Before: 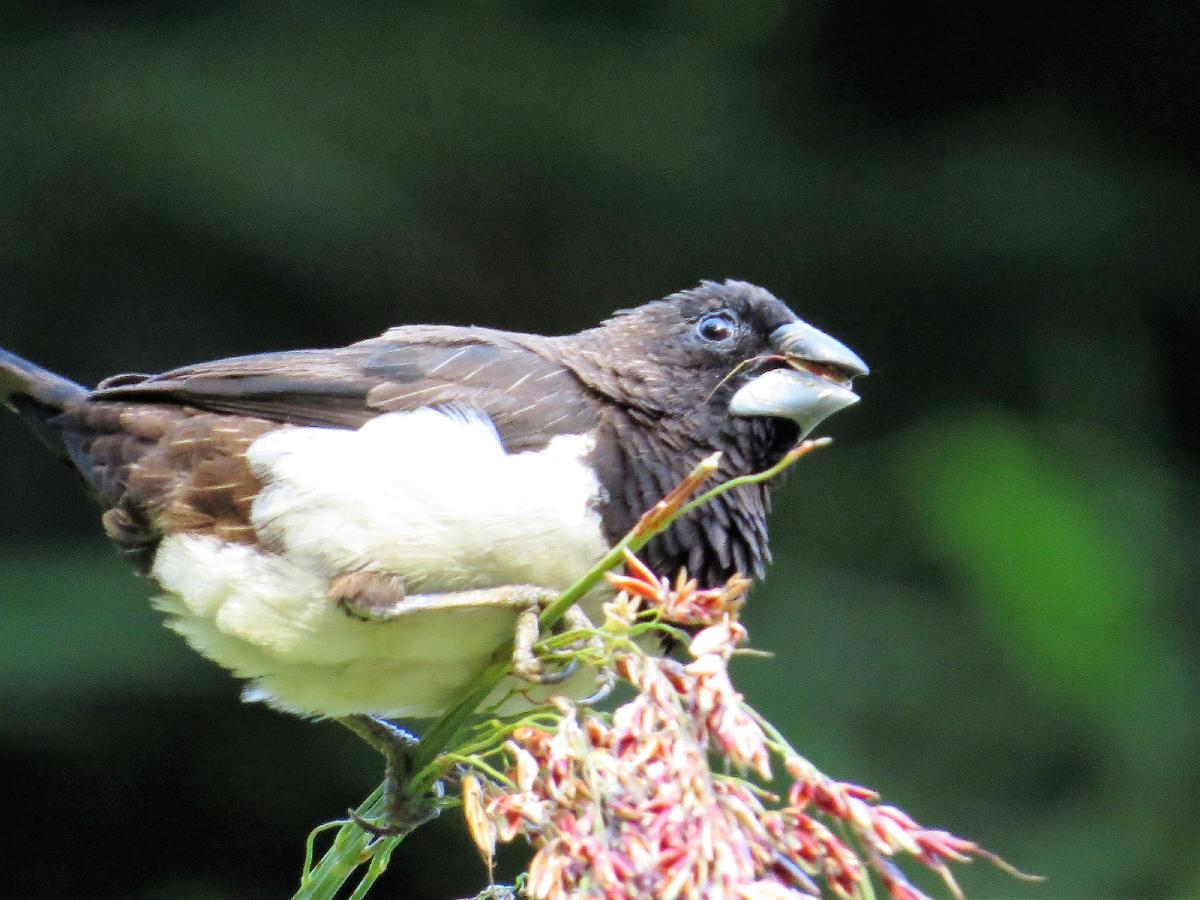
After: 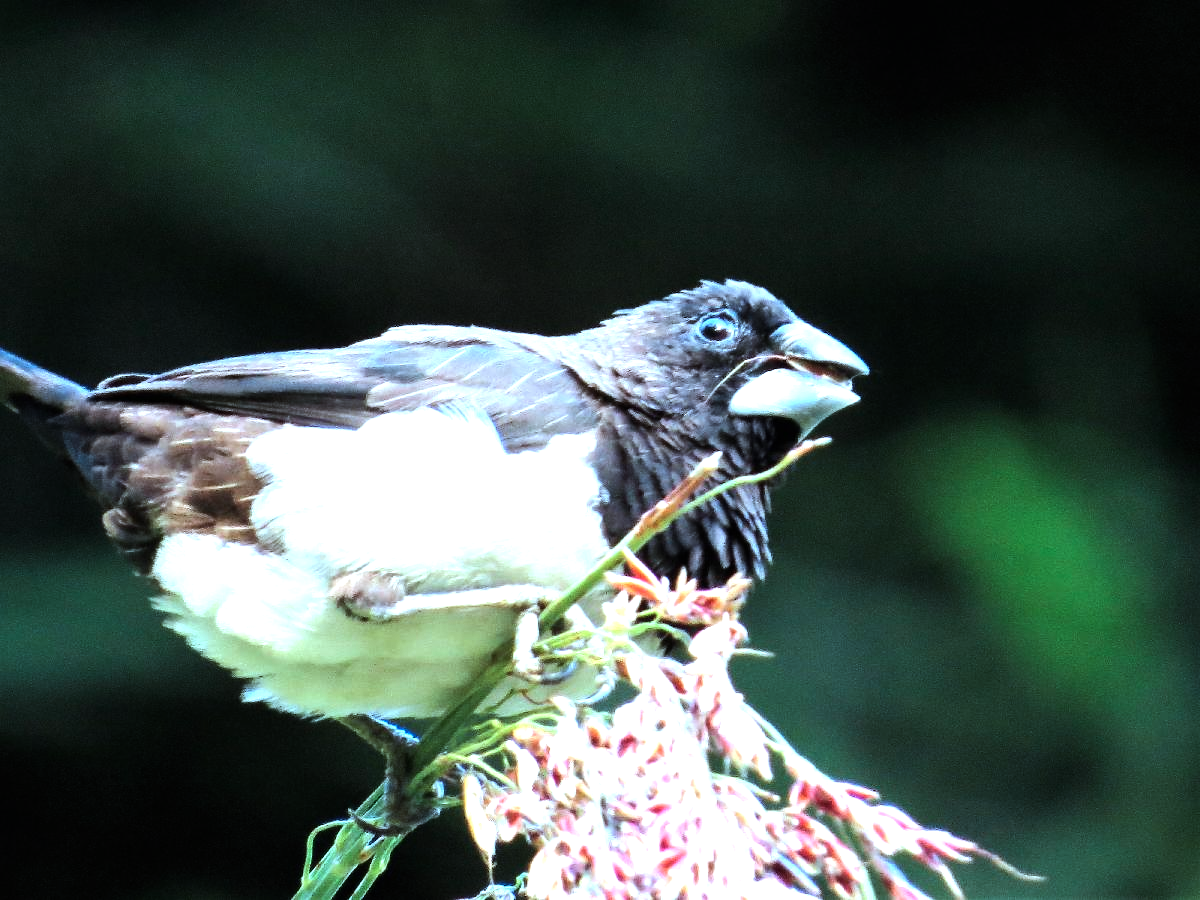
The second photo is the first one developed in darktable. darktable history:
color correction: highlights a* -9.16, highlights b* -22.65
tone equalizer: -8 EV -1.09 EV, -7 EV -1 EV, -6 EV -0.879 EV, -5 EV -0.585 EV, -3 EV 0.567 EV, -2 EV 0.88 EV, -1 EV 1 EV, +0 EV 1.08 EV, edges refinement/feathering 500, mask exposure compensation -1.57 EV, preserve details no
